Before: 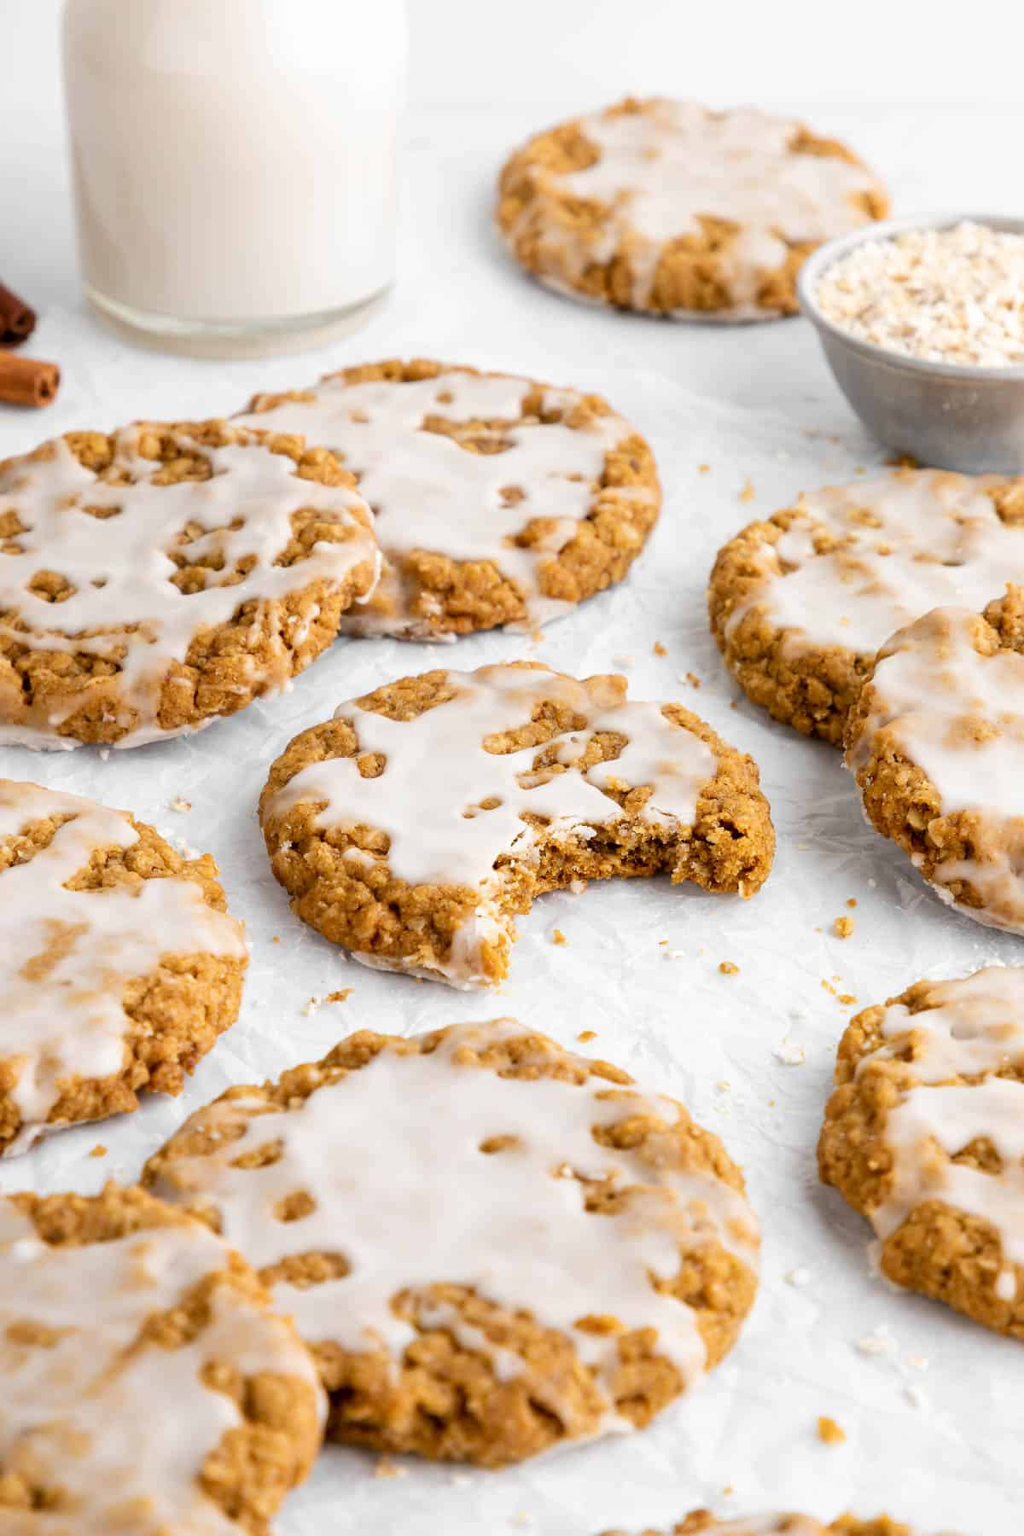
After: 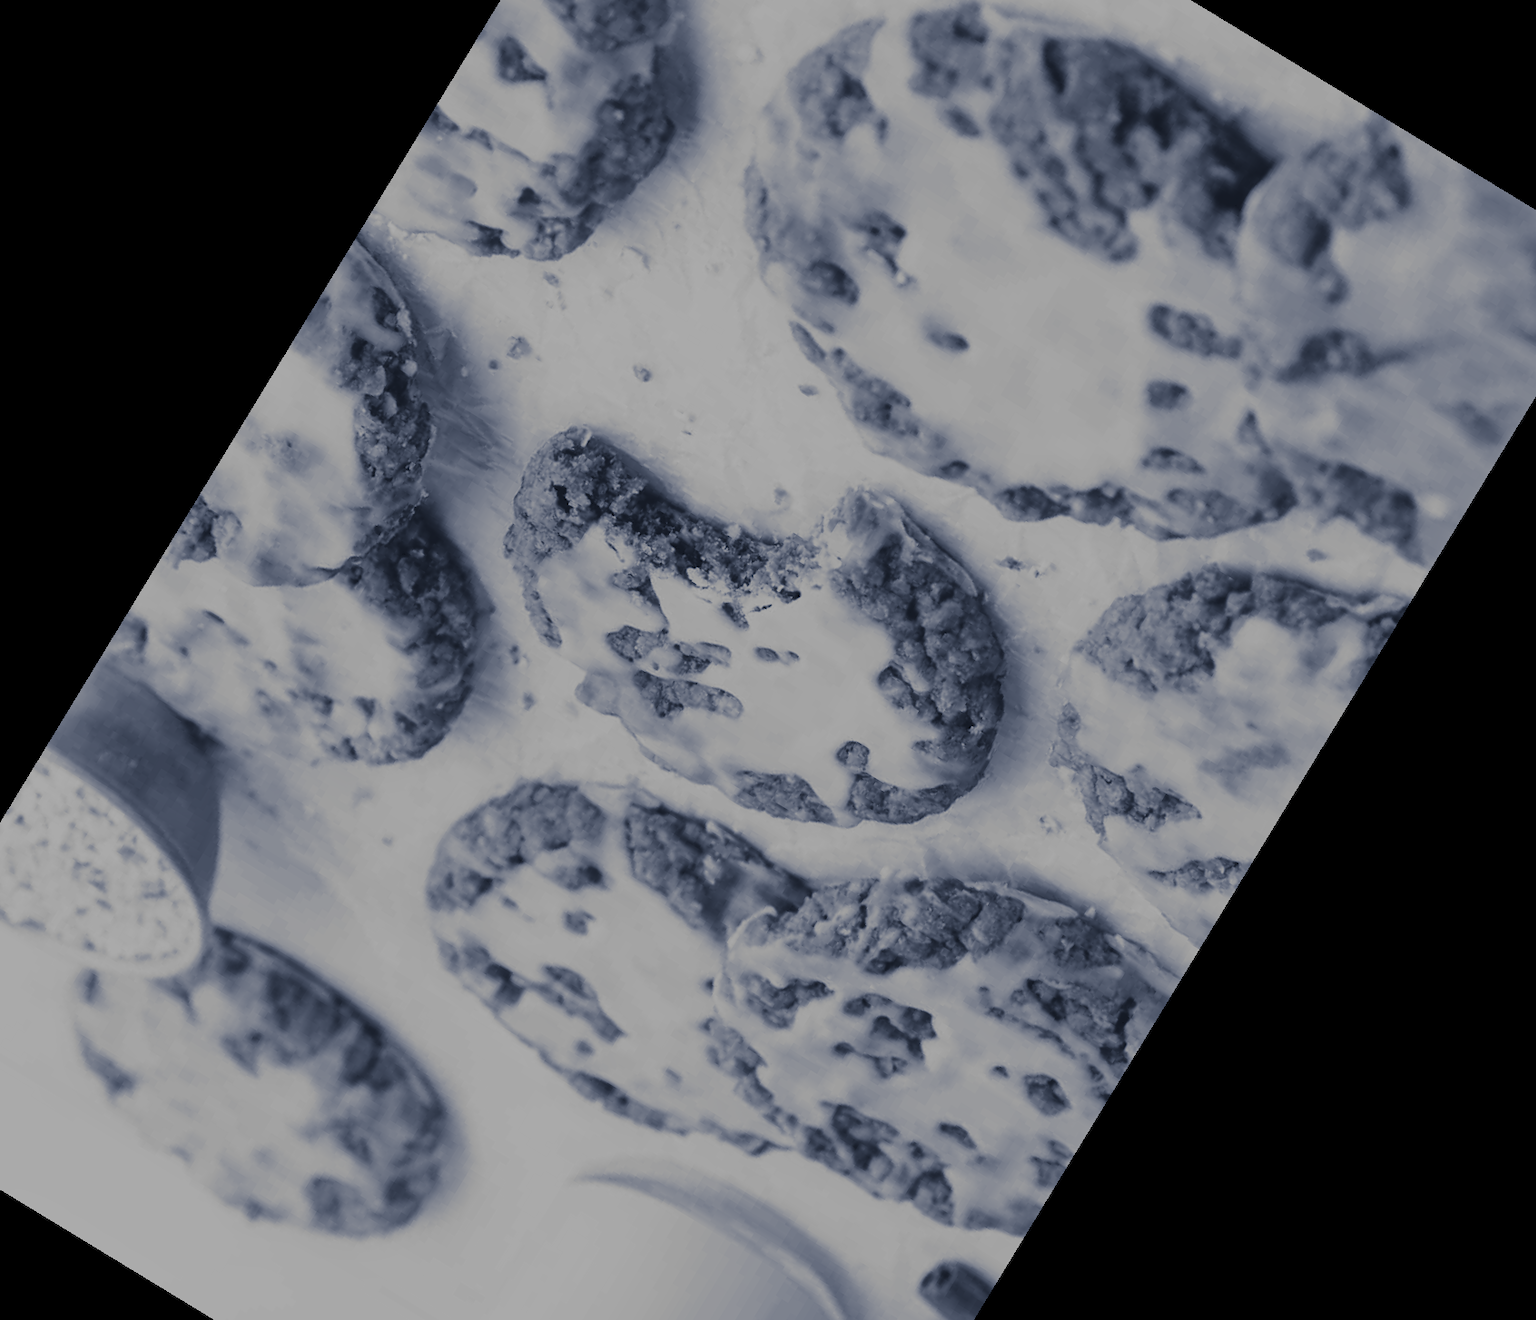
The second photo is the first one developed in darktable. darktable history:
crop and rotate: angle 148.68°, left 9.111%, top 15.603%, right 4.588%, bottom 17.041%
monochrome: on, module defaults
split-toning: shadows › hue 230.4°
tone curve: curves: ch0 [(0, 0) (0.003, 0.118) (0.011, 0.118) (0.025, 0.122) (0.044, 0.131) (0.069, 0.142) (0.1, 0.155) (0.136, 0.168) (0.177, 0.183) (0.224, 0.216) (0.277, 0.265) (0.335, 0.337) (0.399, 0.415) (0.468, 0.506) (0.543, 0.586) (0.623, 0.665) (0.709, 0.716) (0.801, 0.737) (0.898, 0.744) (1, 1)], preserve colors none
exposure: exposure 0.722 EV, compensate highlight preservation false
tone equalizer: -8 EV -2 EV, -7 EV -2 EV, -6 EV -2 EV, -5 EV -2 EV, -4 EV -2 EV, -3 EV -2 EV, -2 EV -2 EV, -1 EV -1.63 EV, +0 EV -2 EV
color correction: highlights a* 10.44, highlights b* 30.04, shadows a* 2.73, shadows b* 17.51, saturation 1.72
